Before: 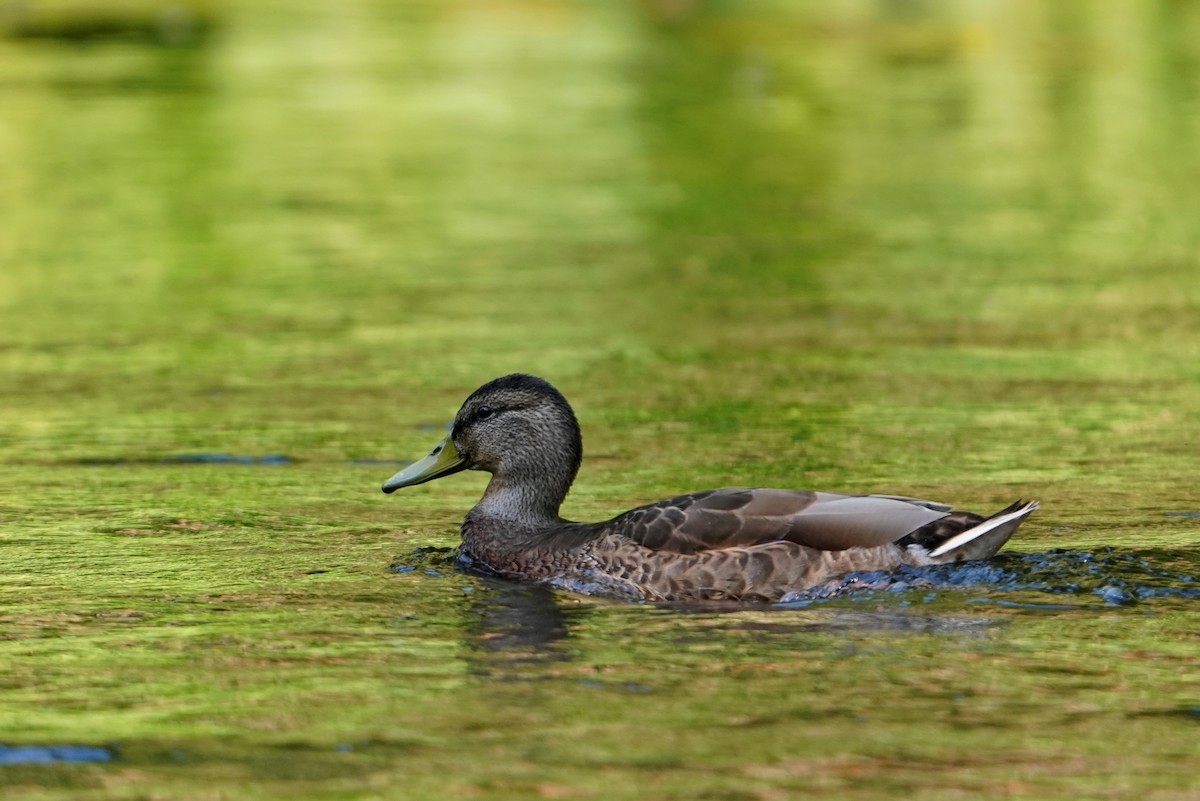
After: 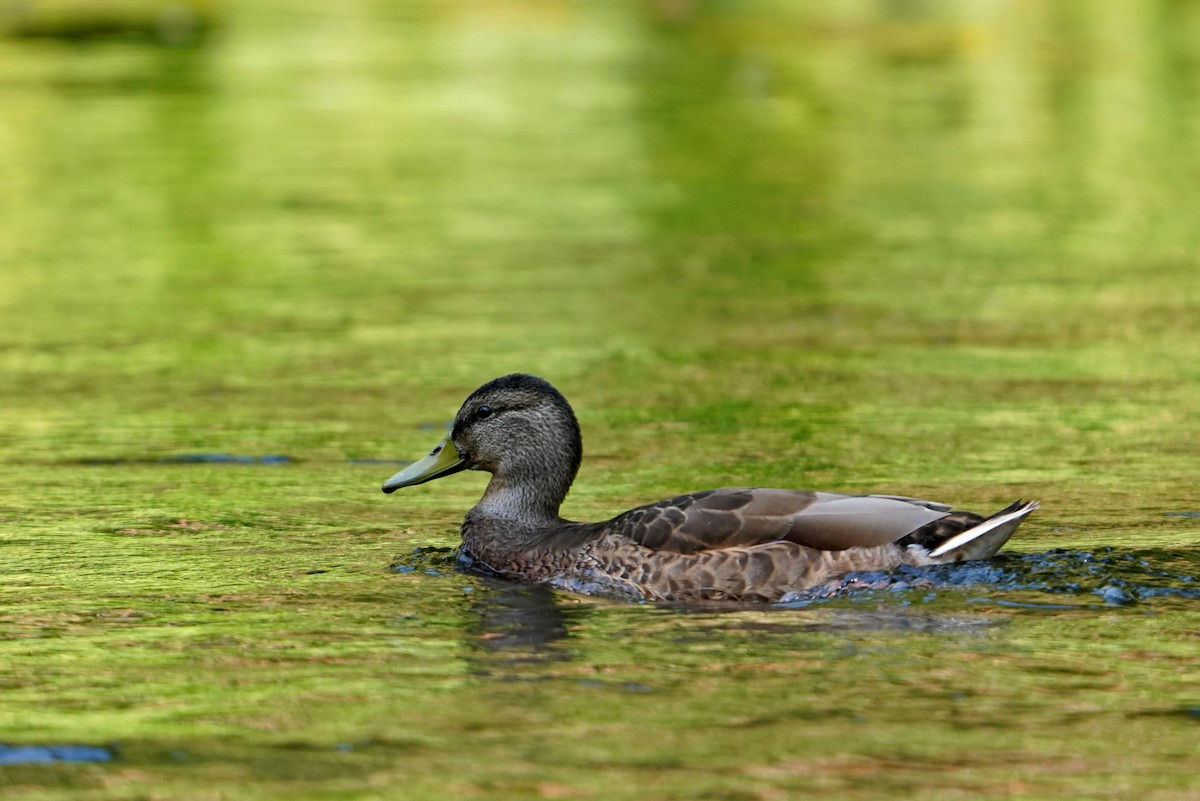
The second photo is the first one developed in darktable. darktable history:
exposure: black level correction 0.002, exposure 0.145 EV, compensate highlight preservation false
